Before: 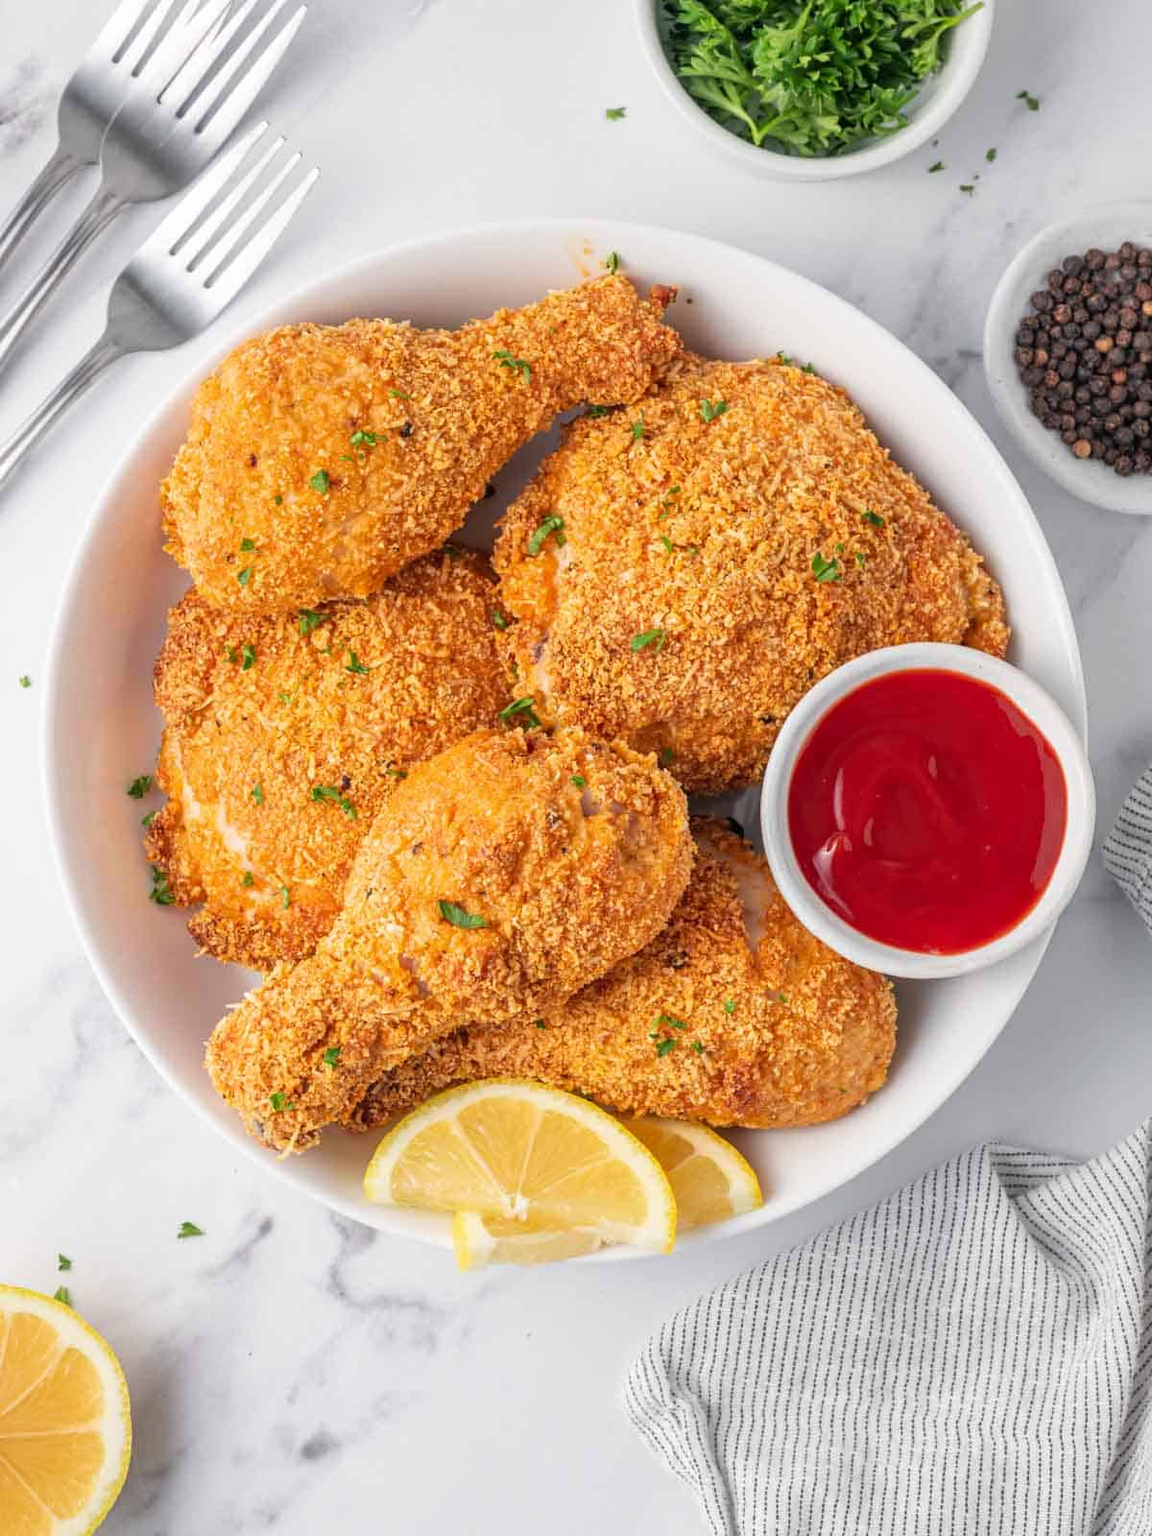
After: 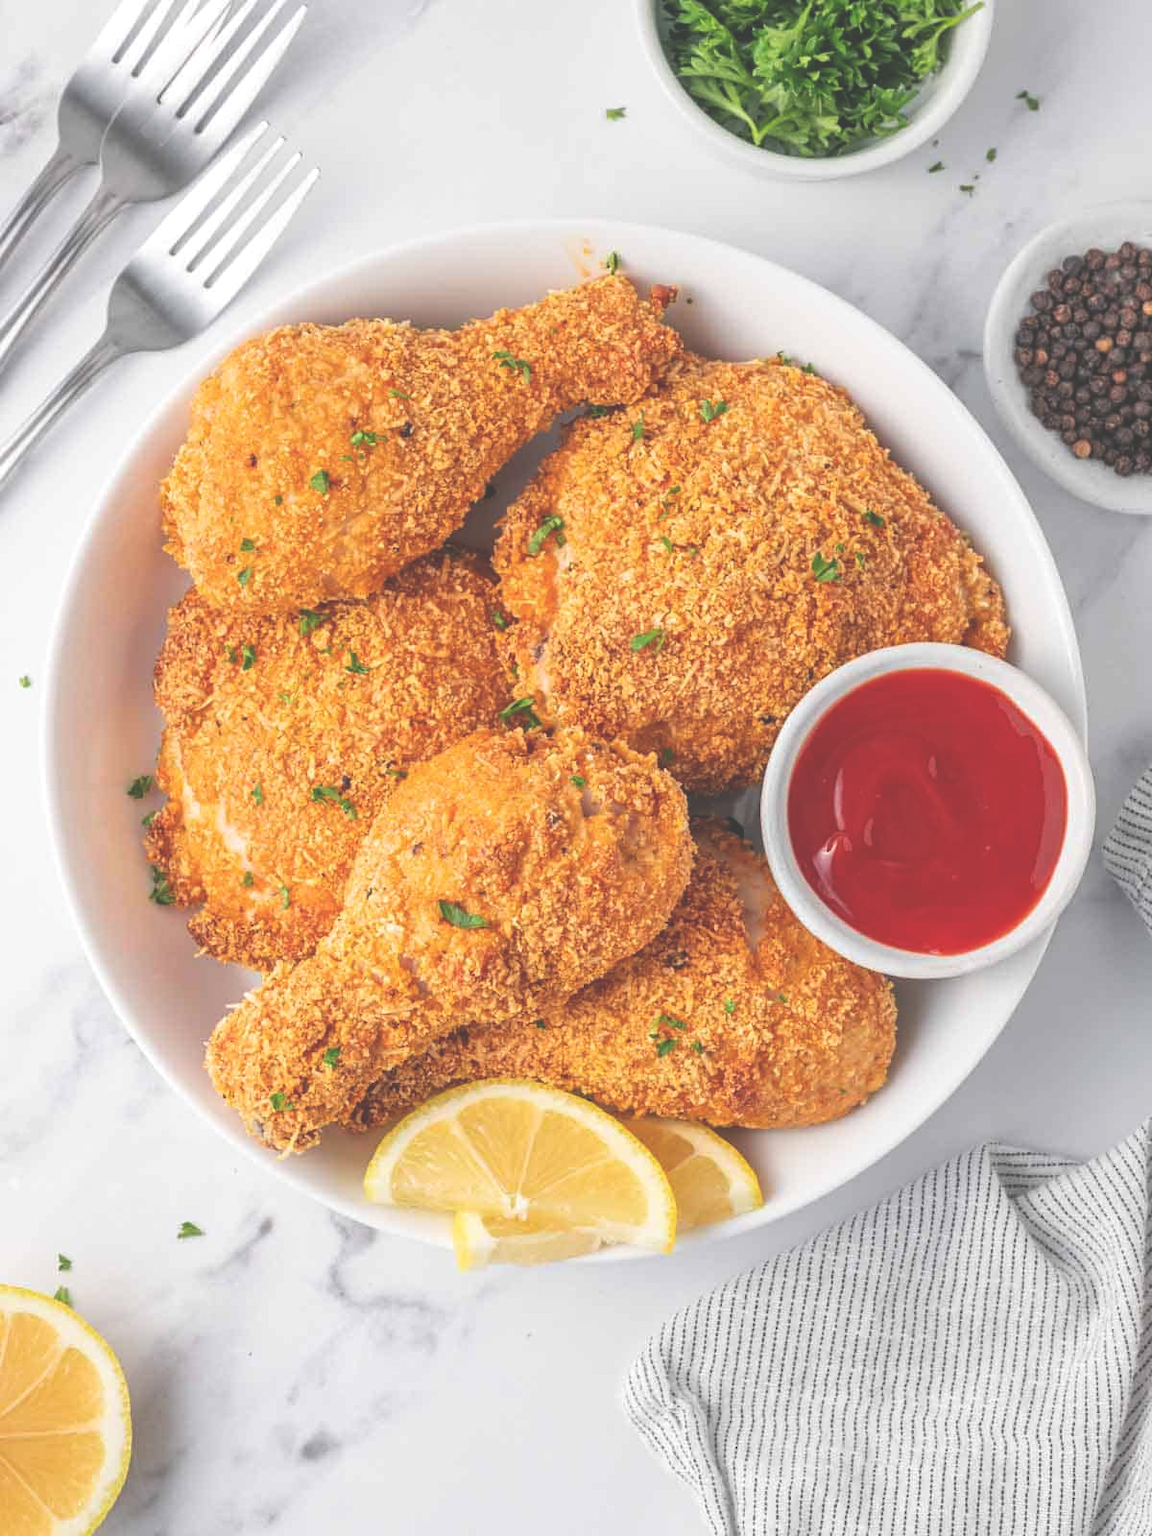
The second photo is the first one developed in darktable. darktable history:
exposure: black level correction -0.039, exposure 0.063 EV, compensate highlight preservation false
